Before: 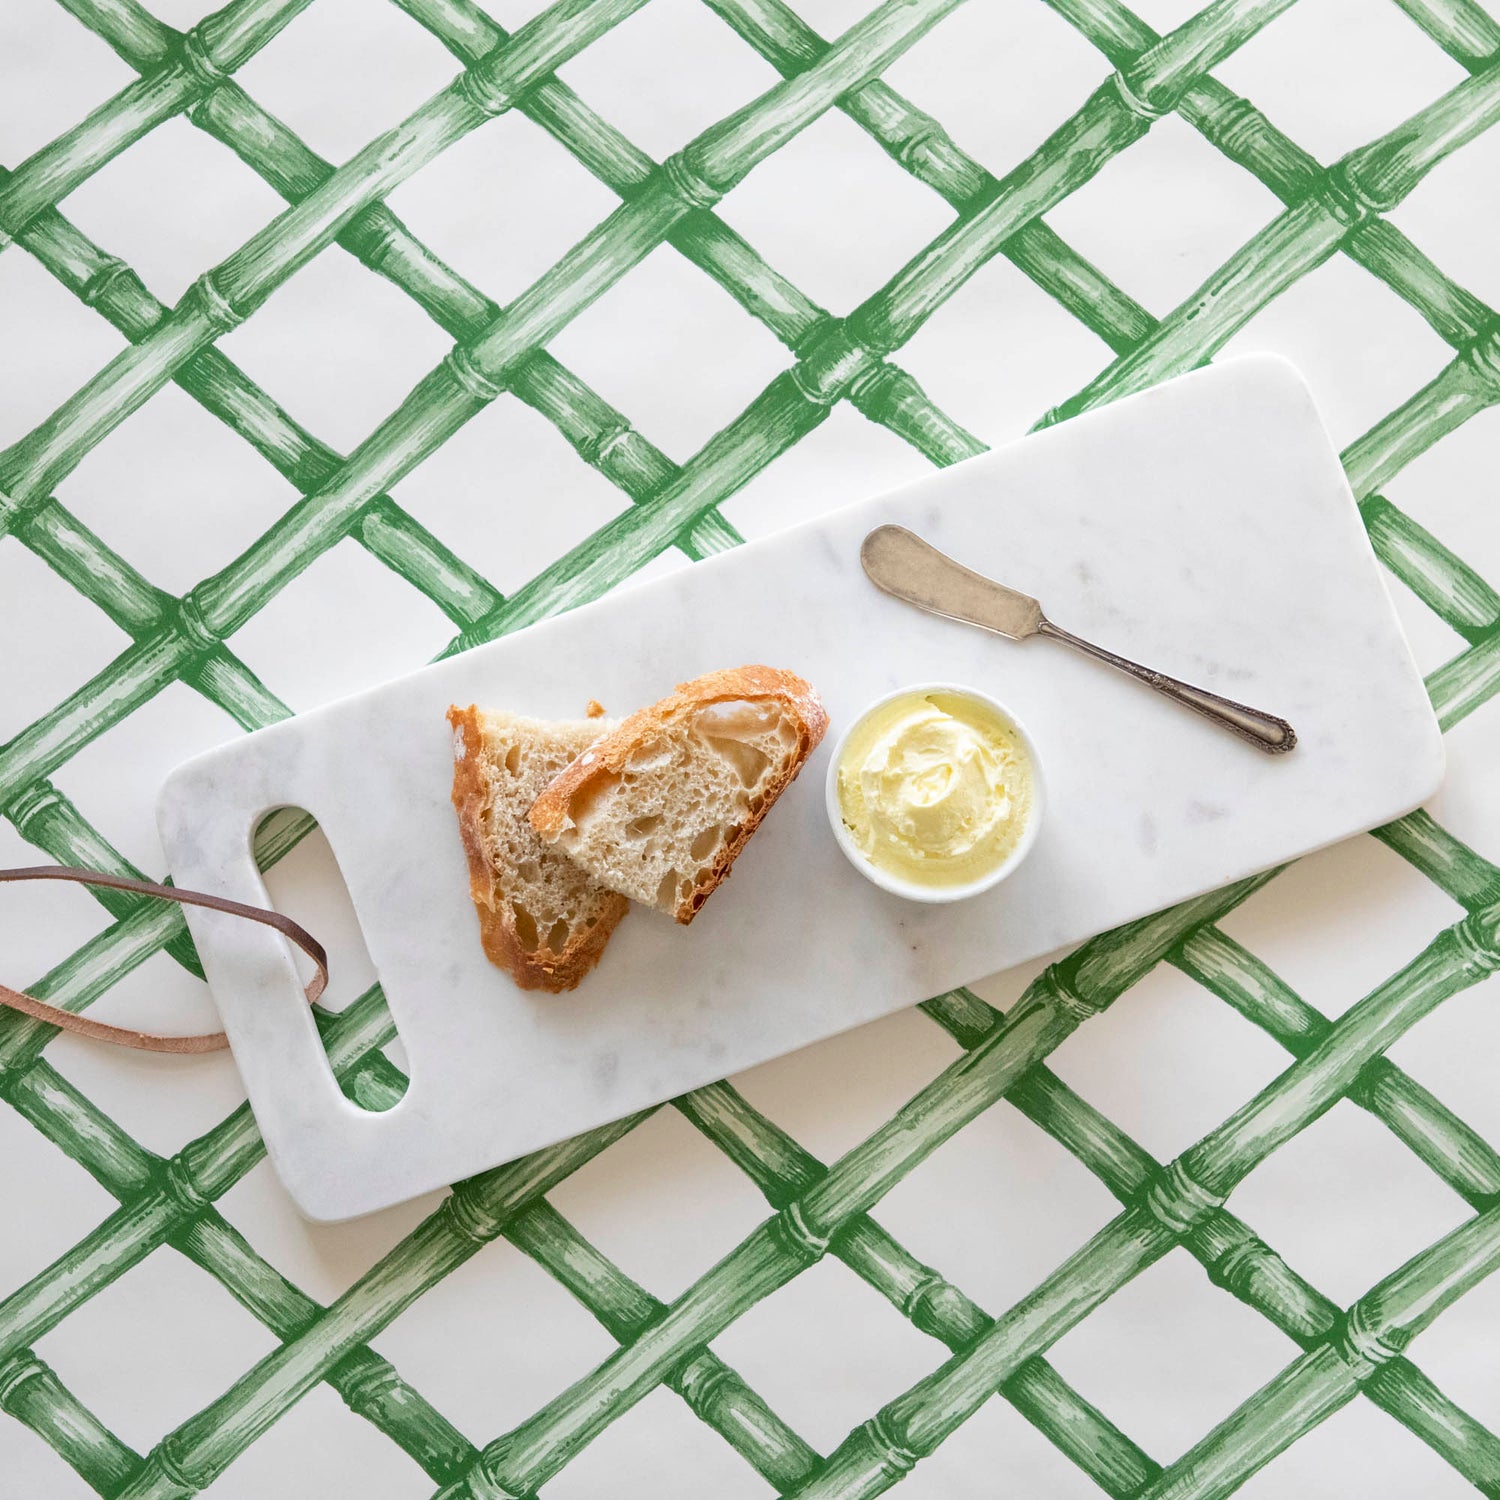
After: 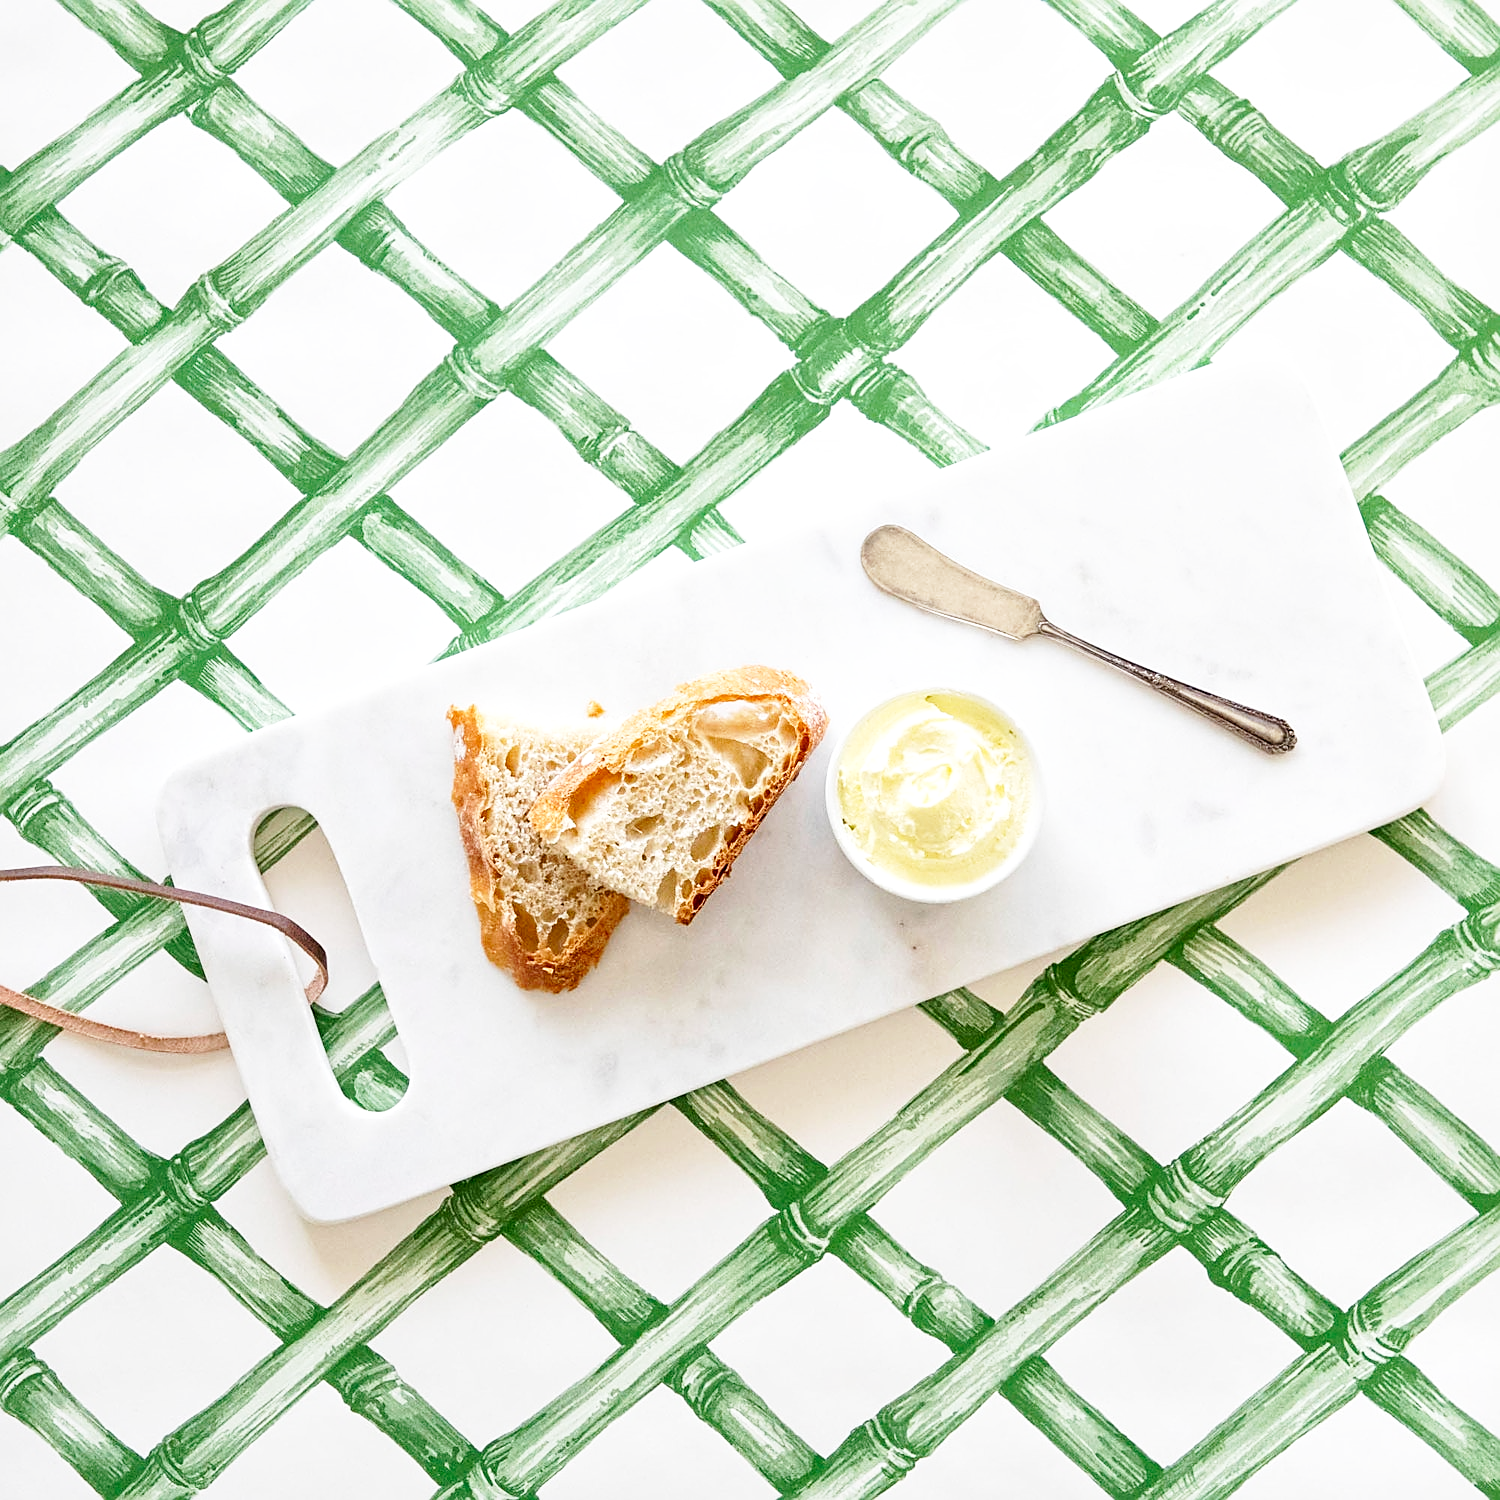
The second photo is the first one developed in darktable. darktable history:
local contrast: mode bilateral grid, contrast 20, coarseness 49, detail 120%, midtone range 0.2
sharpen: on, module defaults
base curve: curves: ch0 [(0, 0) (0.005, 0.002) (0.15, 0.3) (0.4, 0.7) (0.75, 0.95) (1, 1)], preserve colors none
